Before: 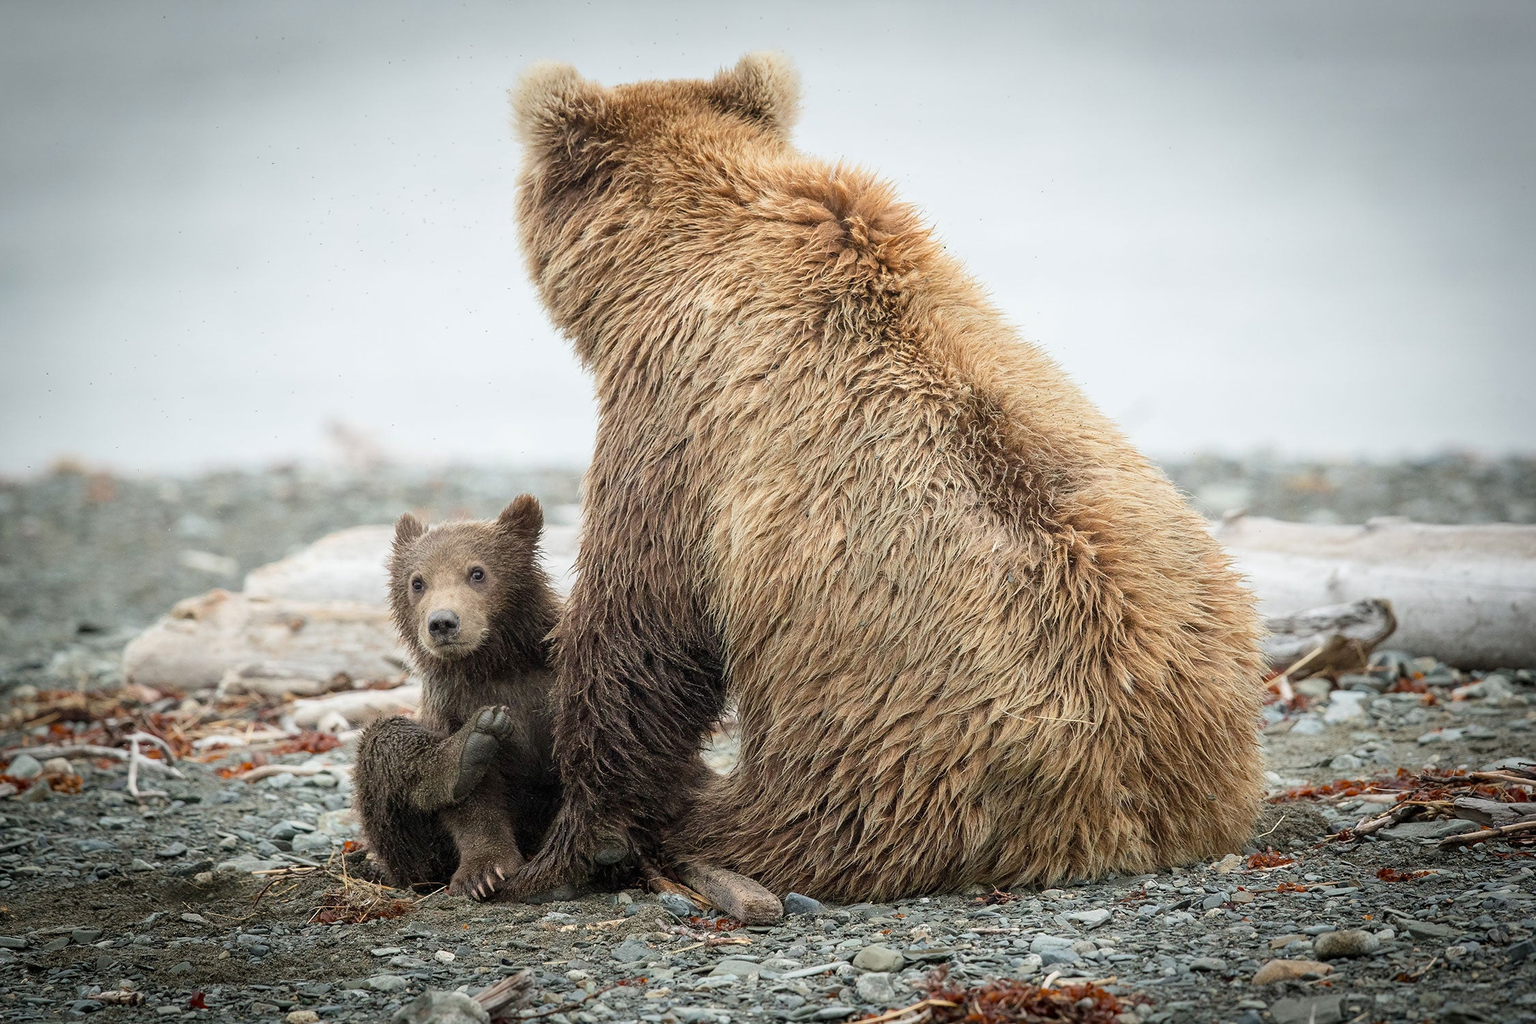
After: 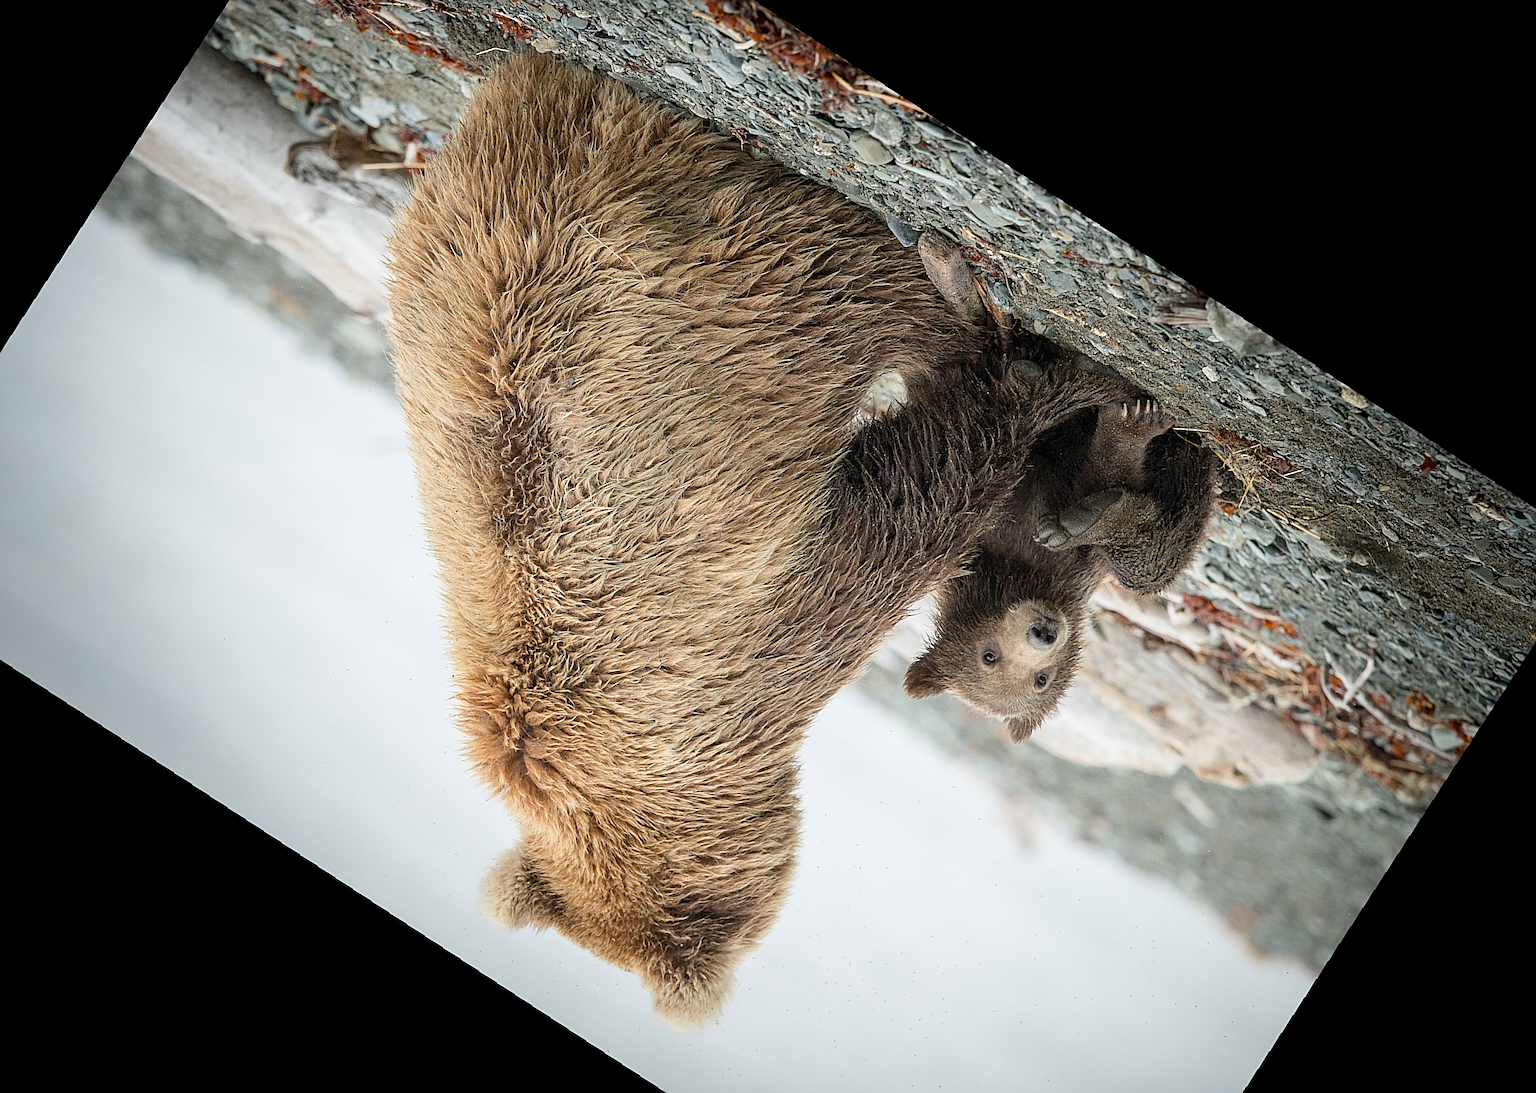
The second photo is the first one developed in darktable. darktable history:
crop and rotate: angle 148.68°, left 9.111%, top 15.603%, right 4.588%, bottom 17.041%
sharpen: on, module defaults
rotate and perspective: rotation 1.72°, automatic cropping off
